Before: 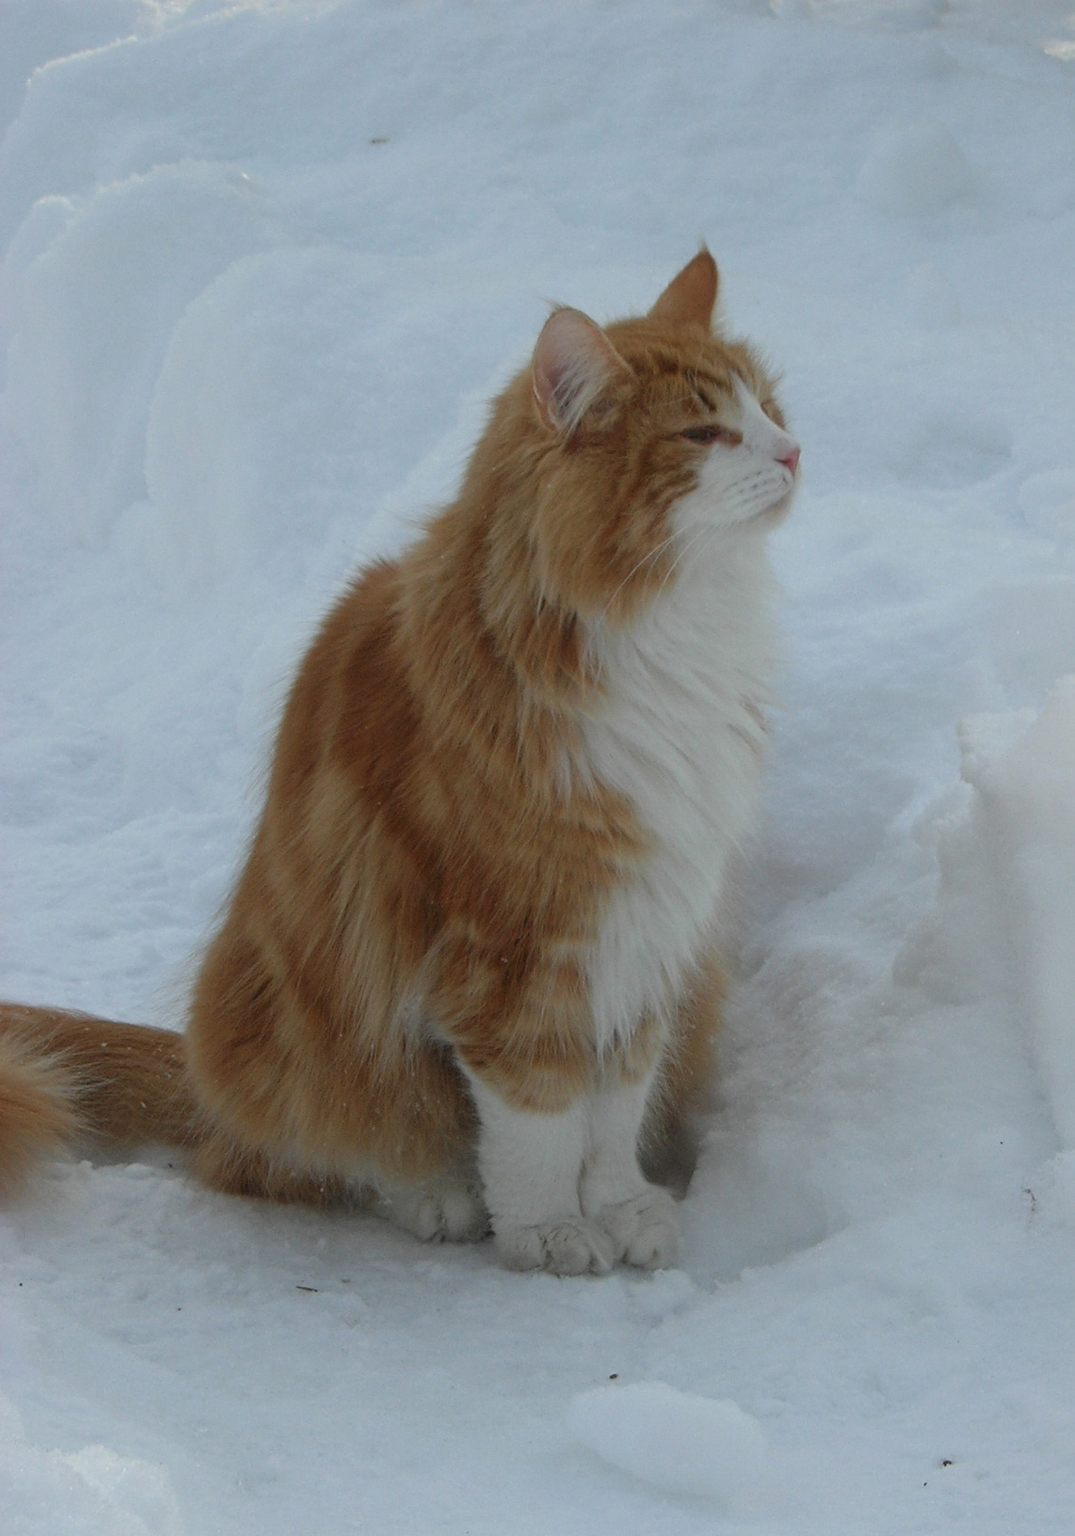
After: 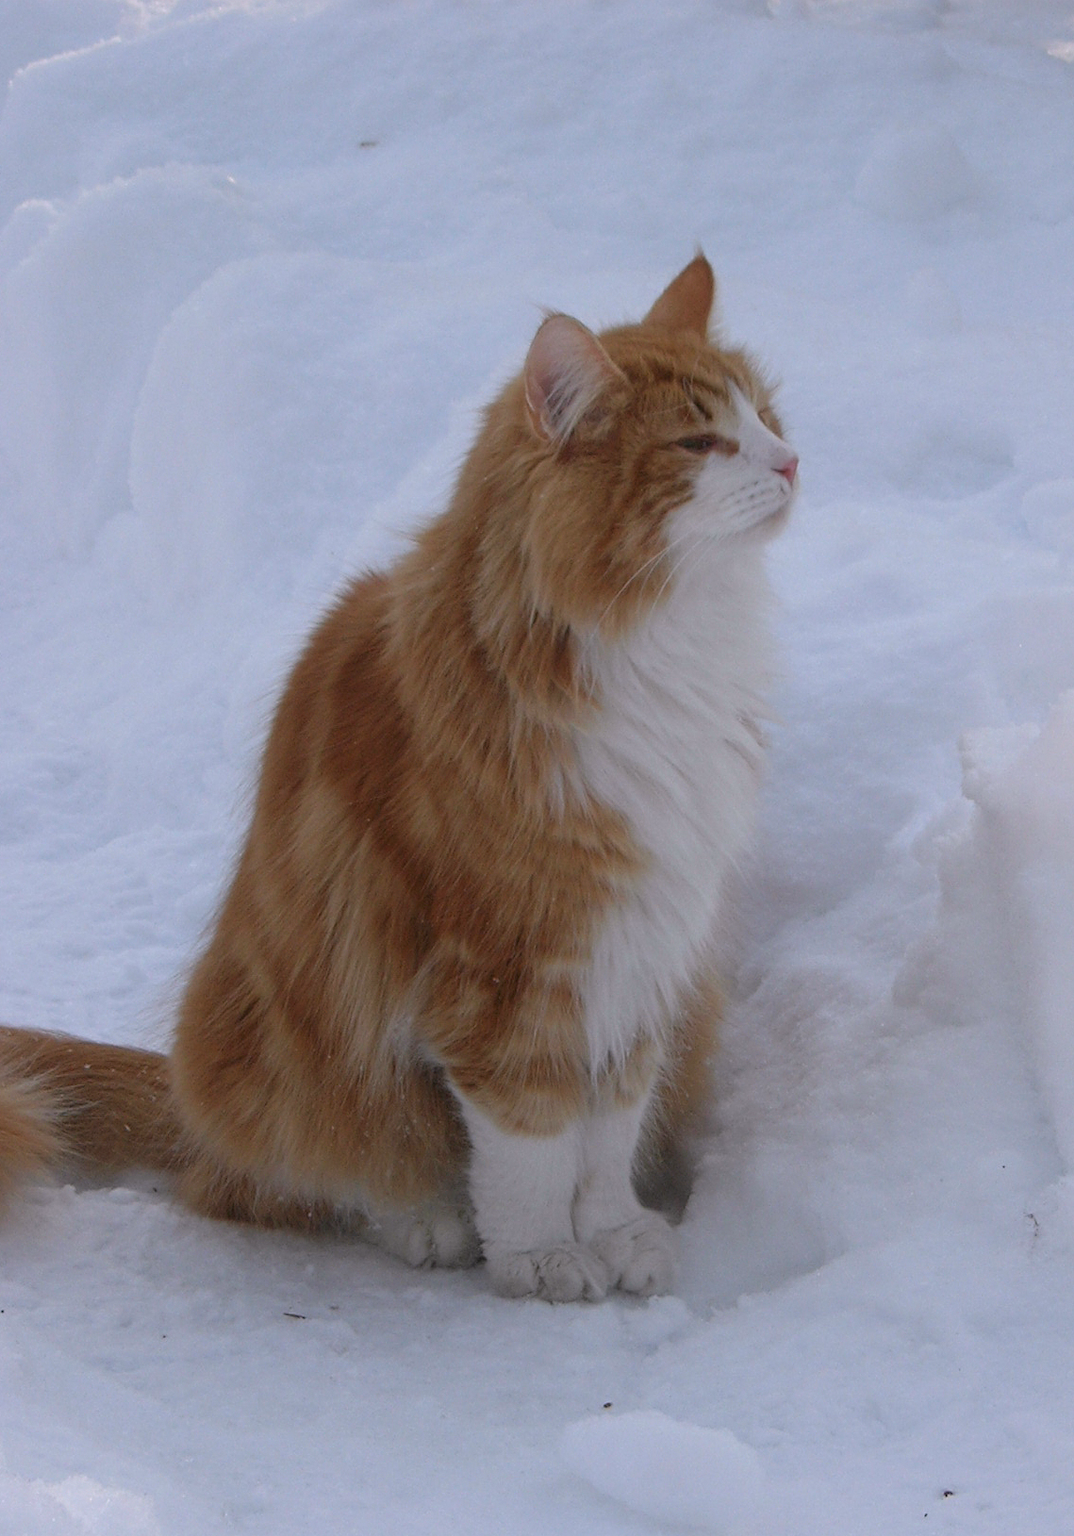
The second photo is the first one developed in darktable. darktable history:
crop: left 1.743%, right 0.268%, bottom 2.011%
white balance: red 1.05, blue 1.072
